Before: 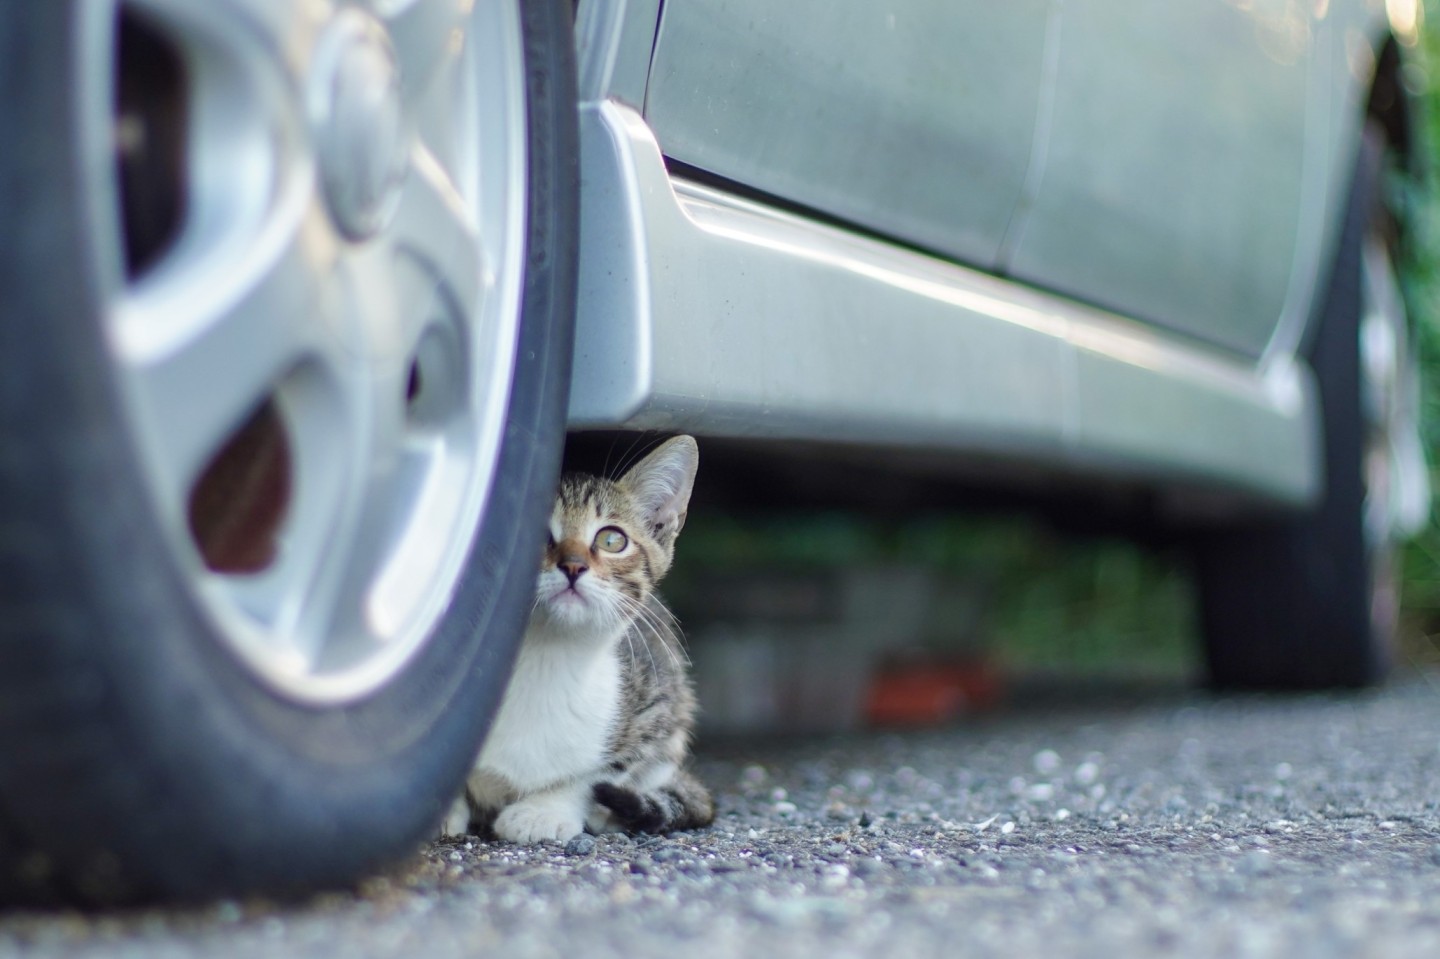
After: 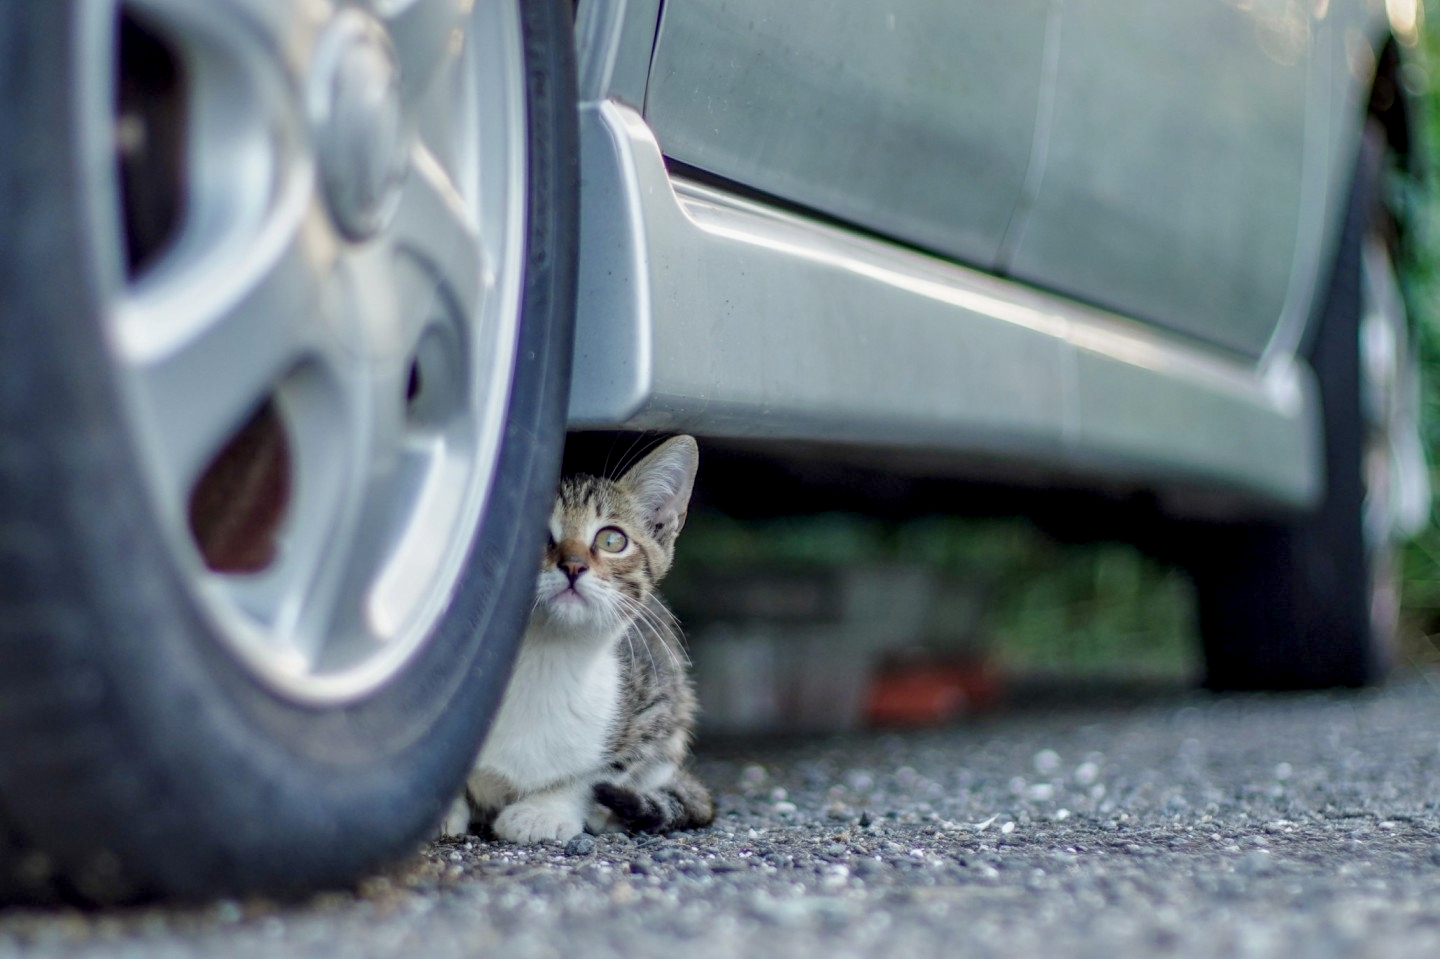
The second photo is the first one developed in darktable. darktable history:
local contrast: highlights 25%, detail 150%
tone equalizer: -8 EV 0.25 EV, -7 EV 0.417 EV, -6 EV 0.417 EV, -5 EV 0.25 EV, -3 EV -0.25 EV, -2 EV -0.417 EV, -1 EV -0.417 EV, +0 EV -0.25 EV, edges refinement/feathering 500, mask exposure compensation -1.57 EV, preserve details guided filter
filmic rgb: black relative exposure -16 EV, white relative exposure 2.93 EV, hardness 10.04, color science v6 (2022)
